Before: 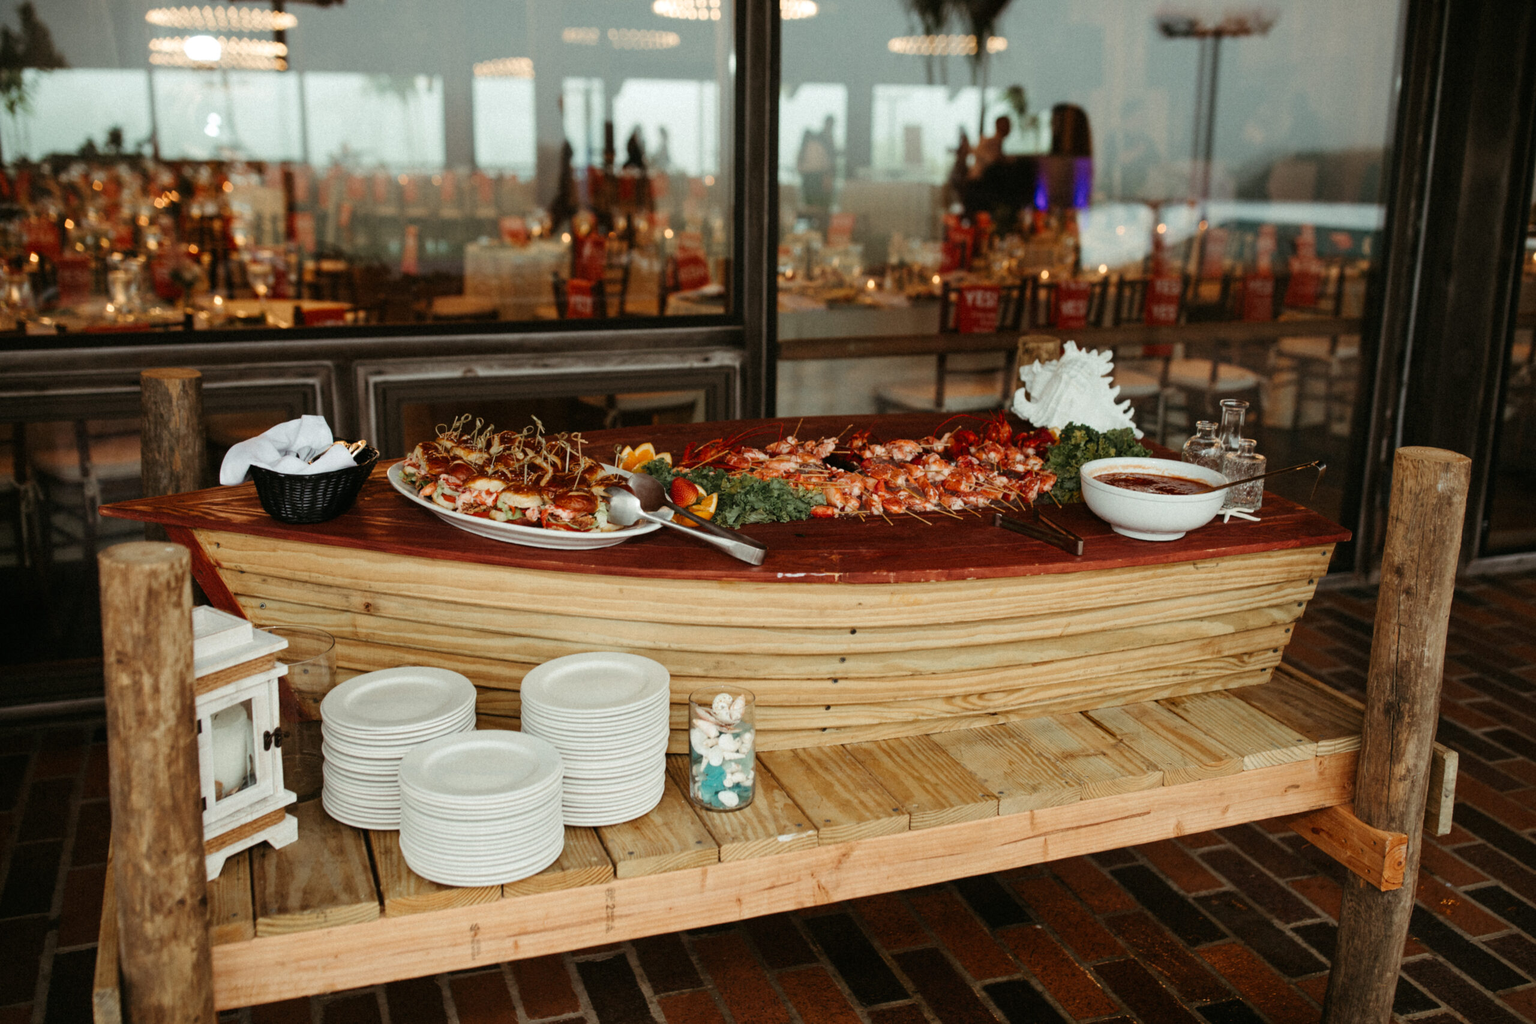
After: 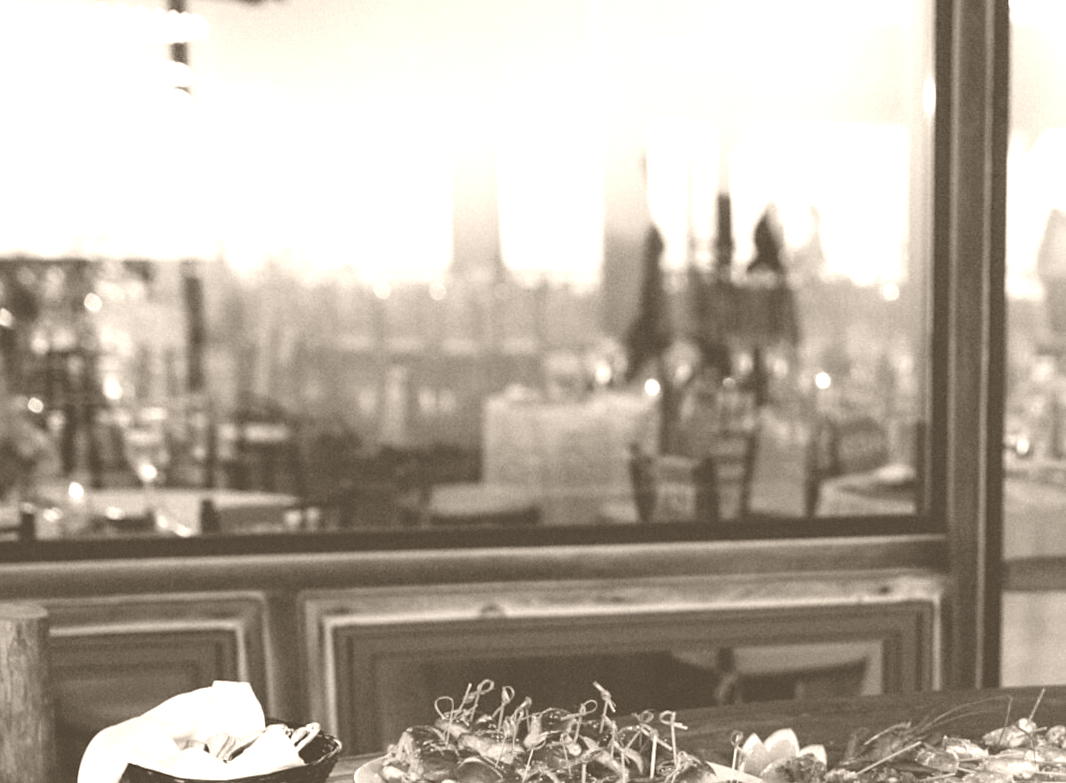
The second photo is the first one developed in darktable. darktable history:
rotate and perspective: rotation 0.192°, lens shift (horizontal) -0.015, crop left 0.005, crop right 0.996, crop top 0.006, crop bottom 0.99
colorize: hue 34.49°, saturation 35.33%, source mix 100%, version 1
grain: coarseness 0.09 ISO, strength 10%
shadows and highlights: shadows -21.3, highlights 100, soften with gaussian
crop and rotate: left 10.817%, top 0.062%, right 47.194%, bottom 53.626%
sharpen: amount 0.2
